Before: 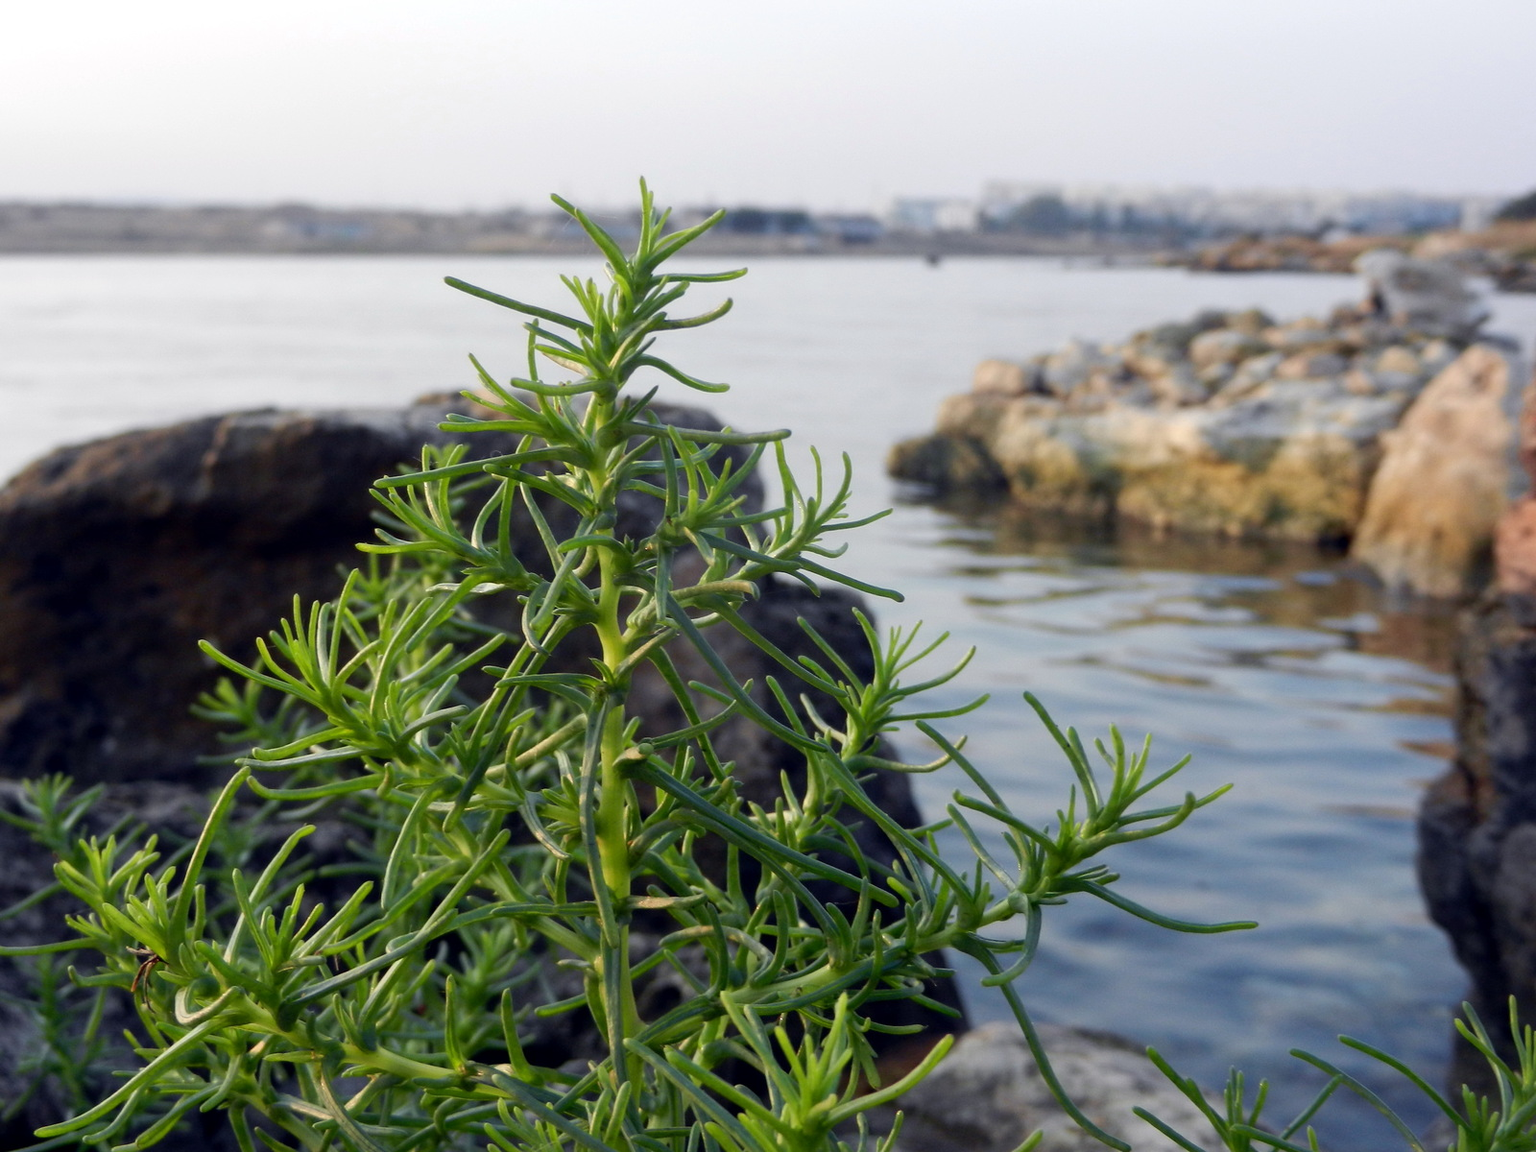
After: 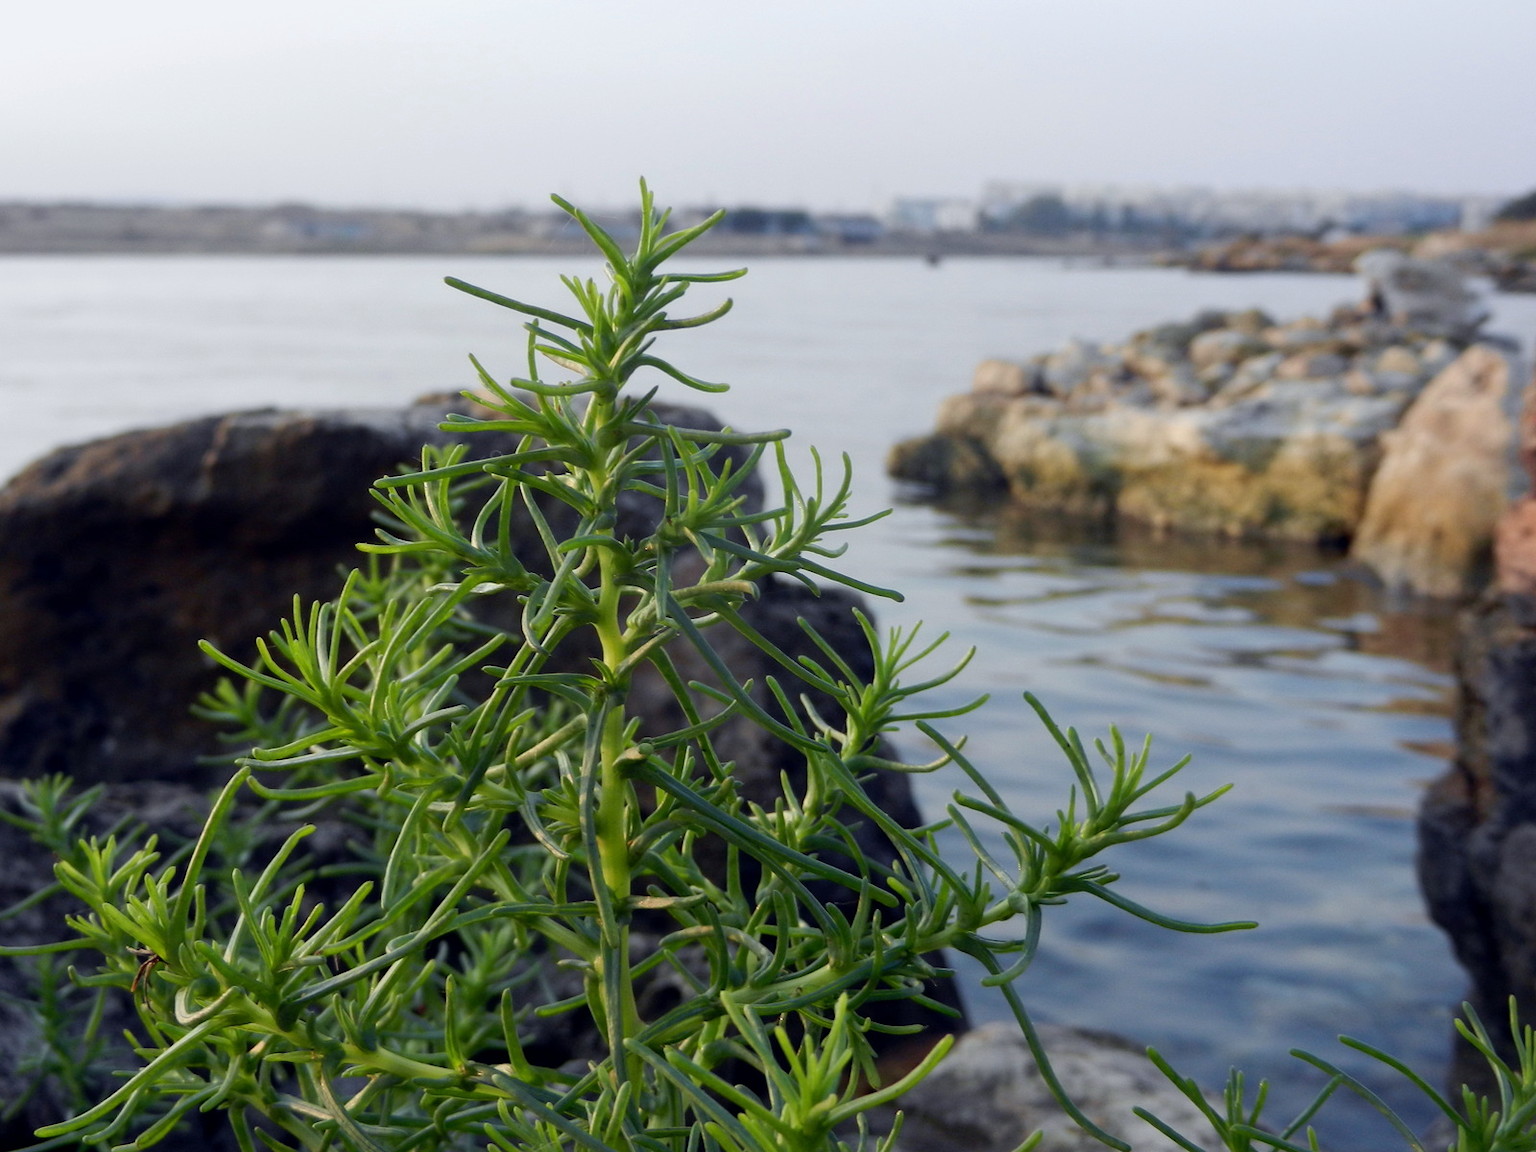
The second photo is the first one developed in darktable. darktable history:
exposure: exposure -0.157 EV, compensate highlight preservation false
white balance: red 0.982, blue 1.018
